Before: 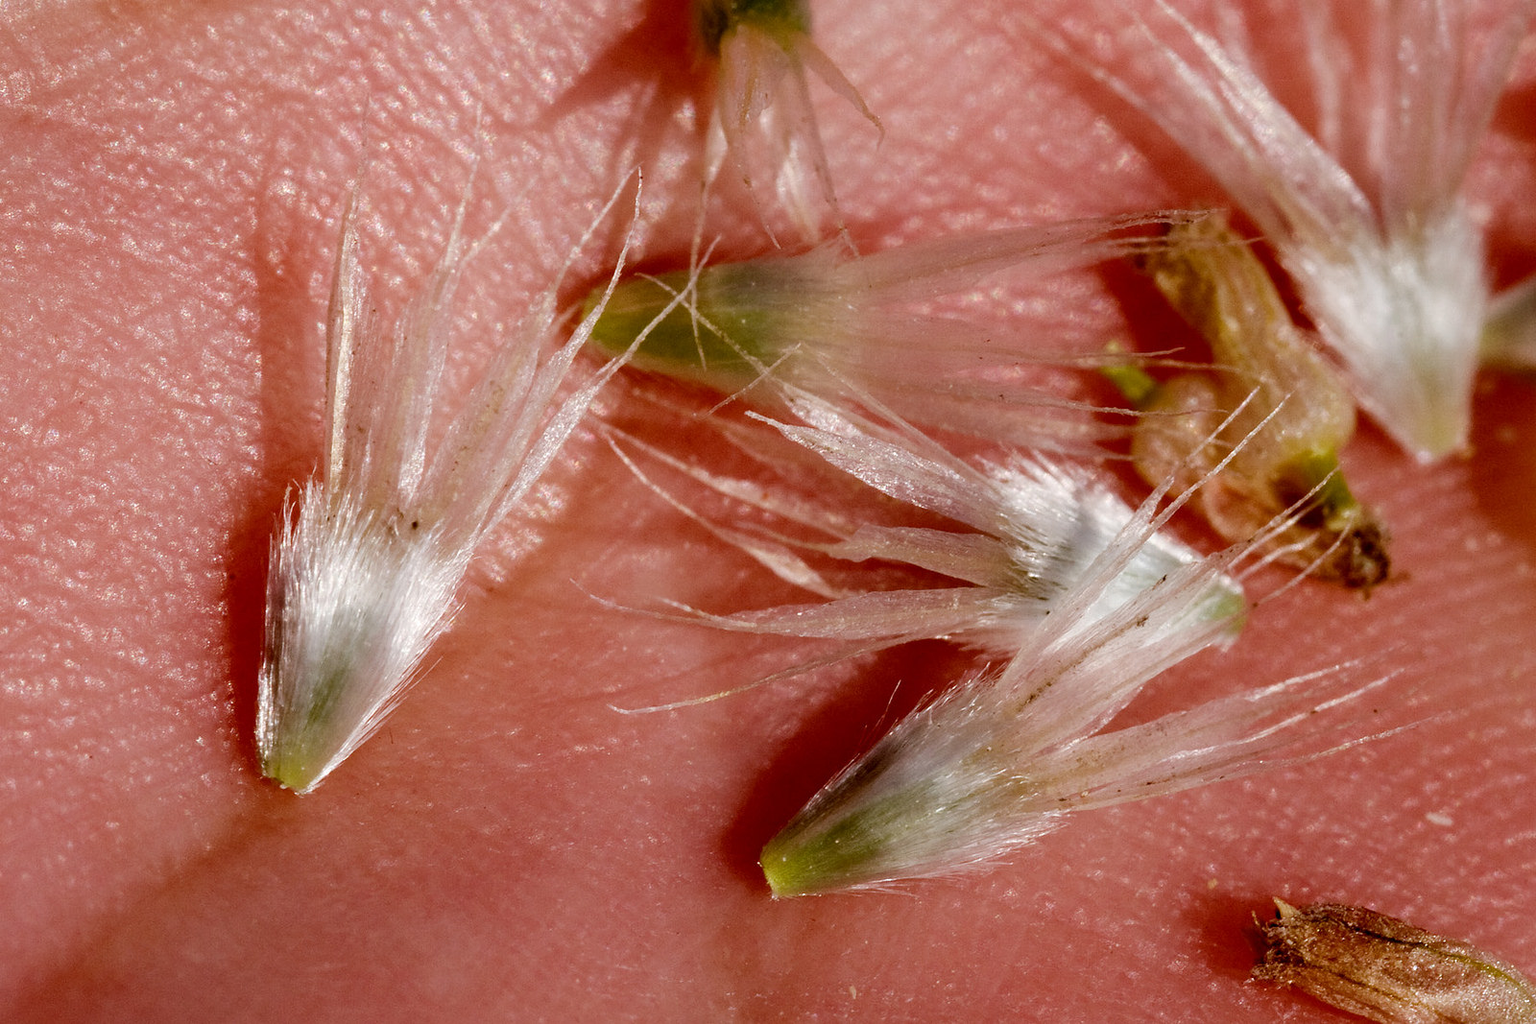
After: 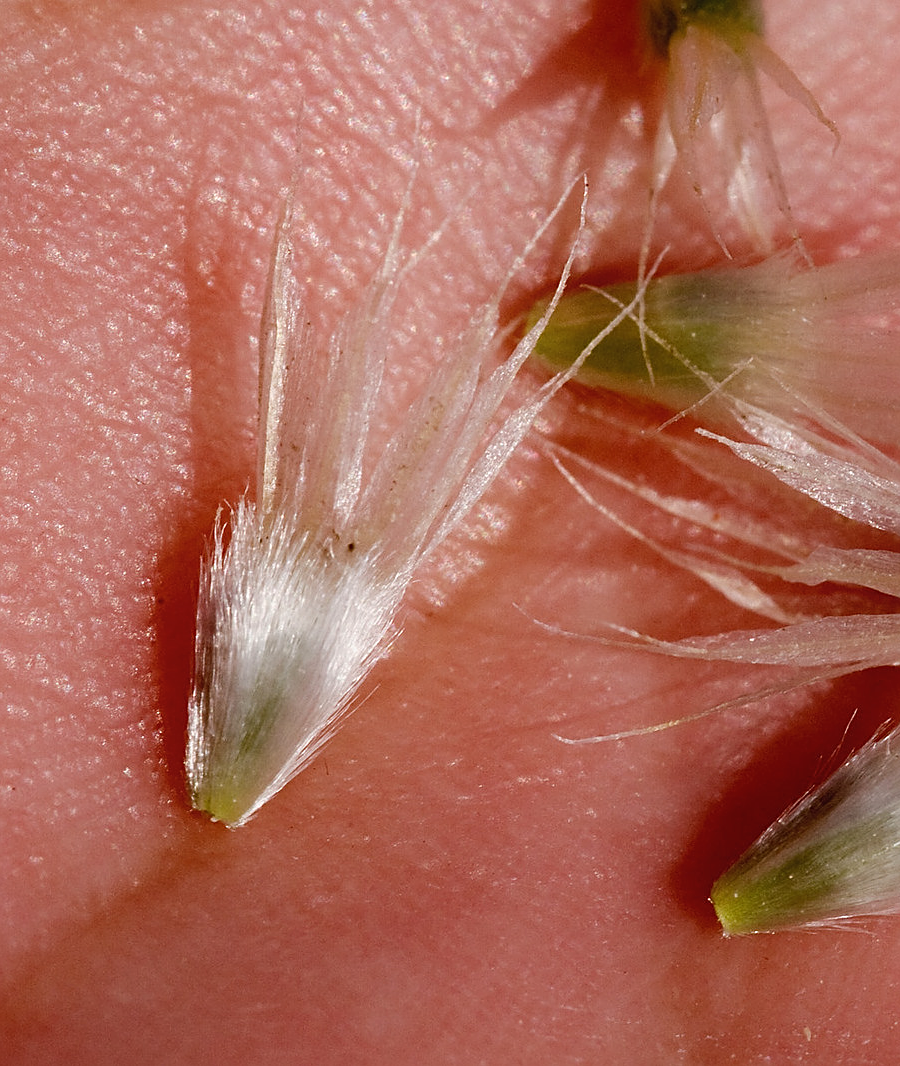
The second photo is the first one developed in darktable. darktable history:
sharpen: on, module defaults
crop: left 5.114%, right 38.589%
contrast equalizer: octaves 7, y [[0.6 ×6], [0.55 ×6], [0 ×6], [0 ×6], [0 ×6]], mix -0.3
